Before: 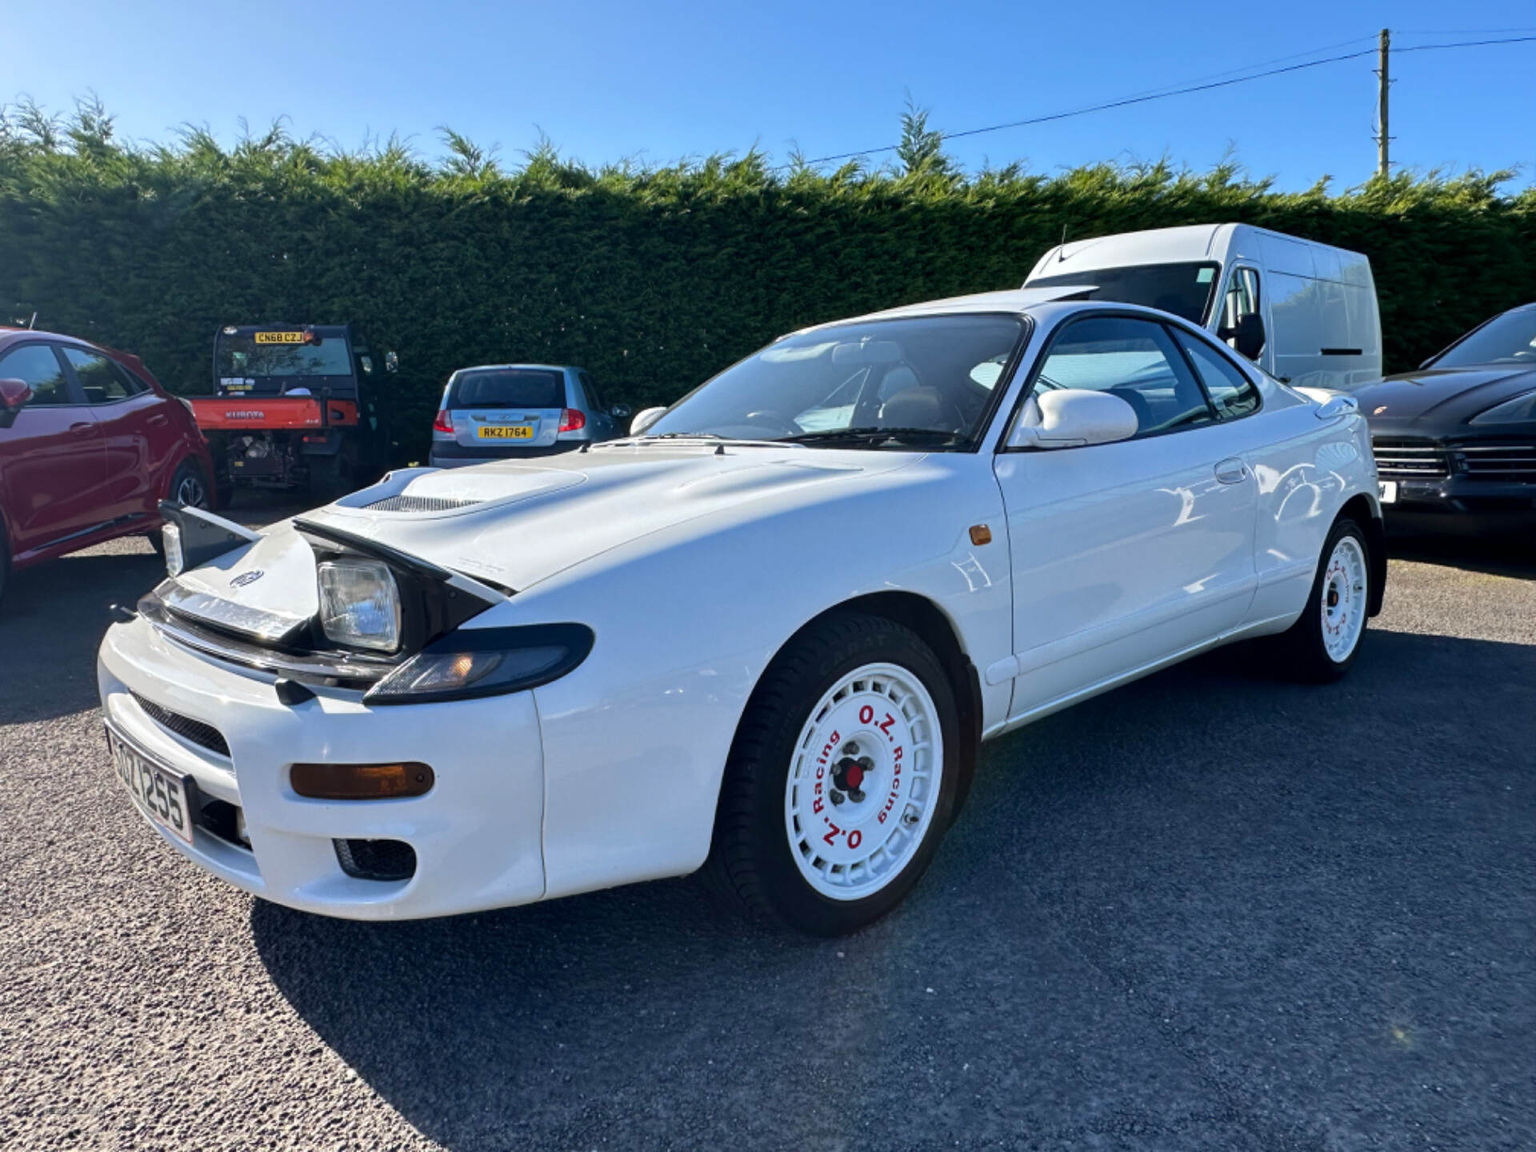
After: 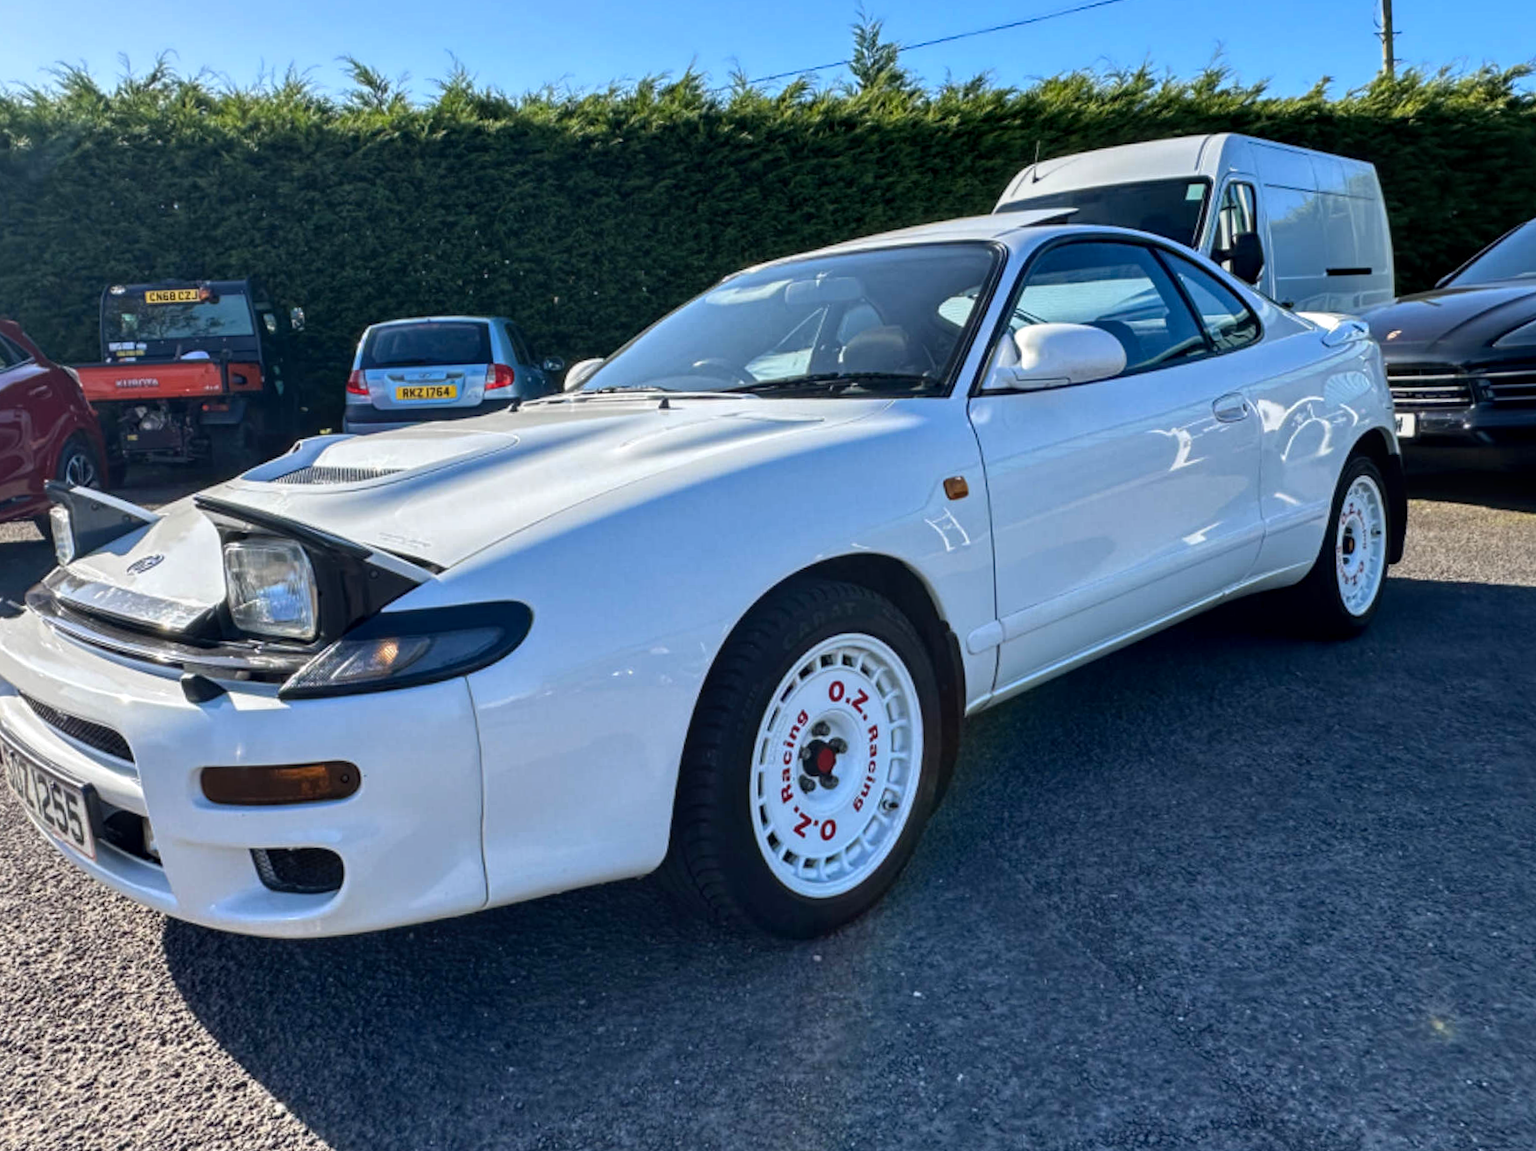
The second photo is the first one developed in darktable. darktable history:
crop and rotate: angle 1.96°, left 5.673%, top 5.673%
color zones: curves: ch0 [(0.068, 0.464) (0.25, 0.5) (0.48, 0.508) (0.75, 0.536) (0.886, 0.476) (0.967, 0.456)]; ch1 [(0.066, 0.456) (0.25, 0.5) (0.616, 0.508) (0.746, 0.56) (0.934, 0.444)]
local contrast: on, module defaults
